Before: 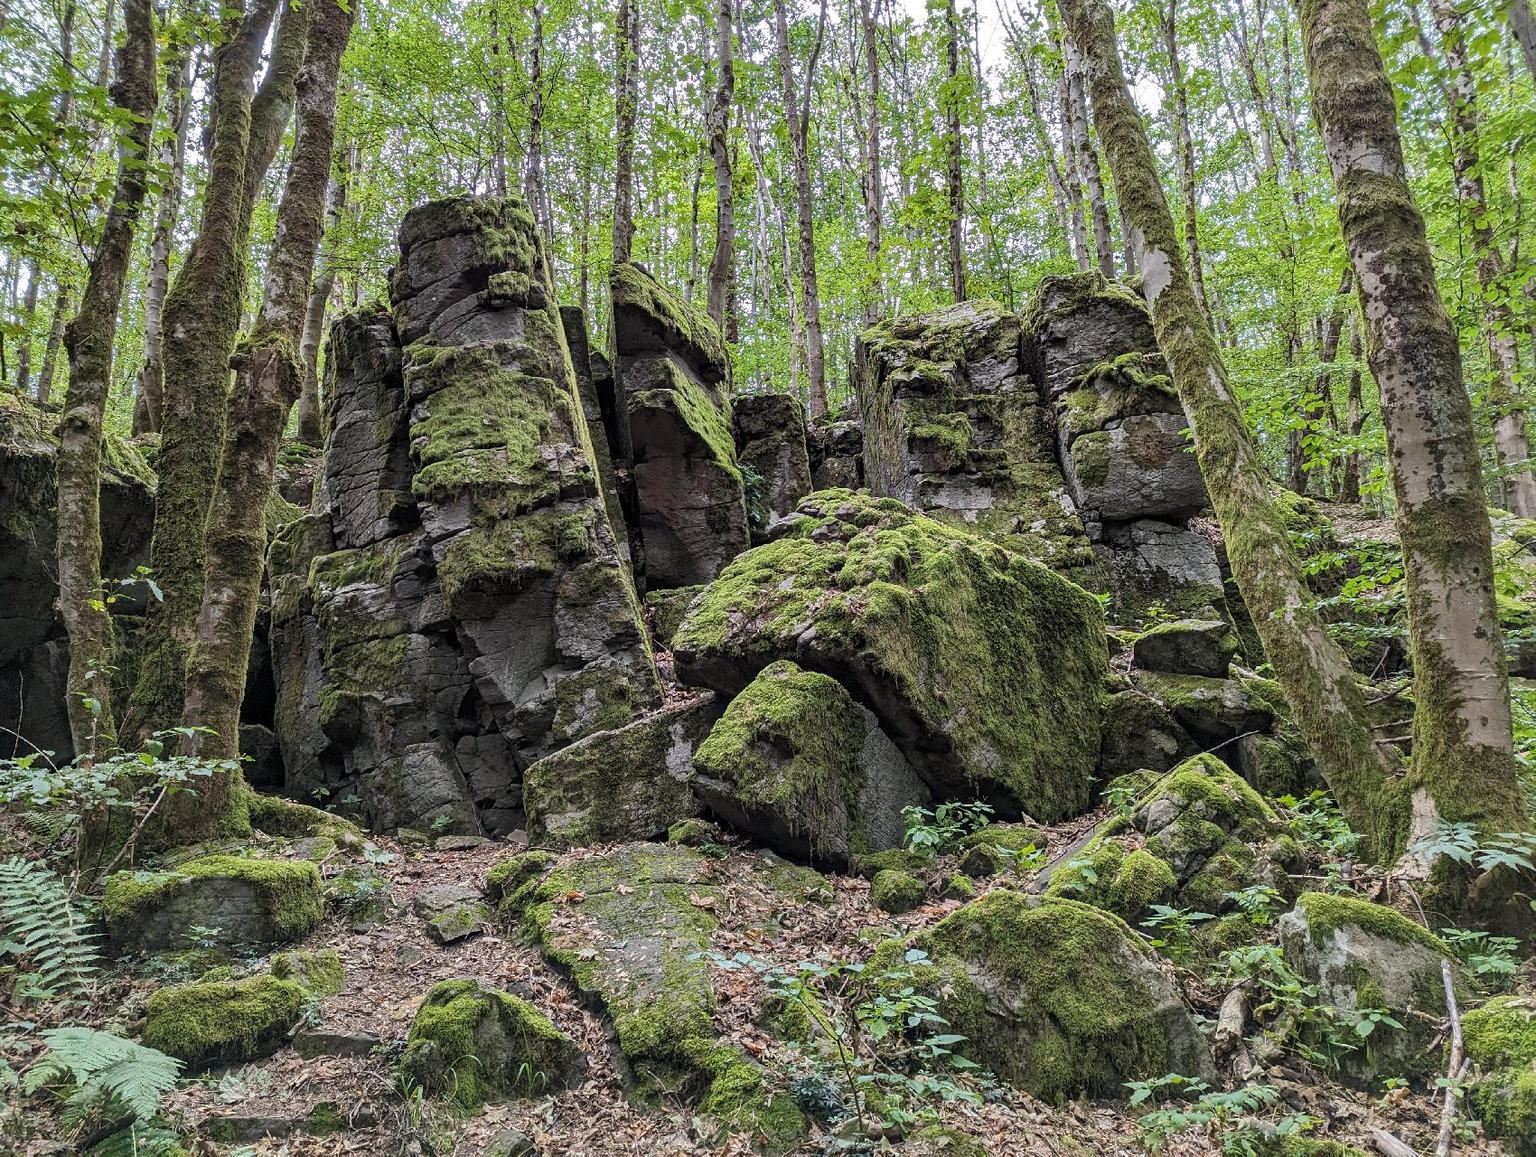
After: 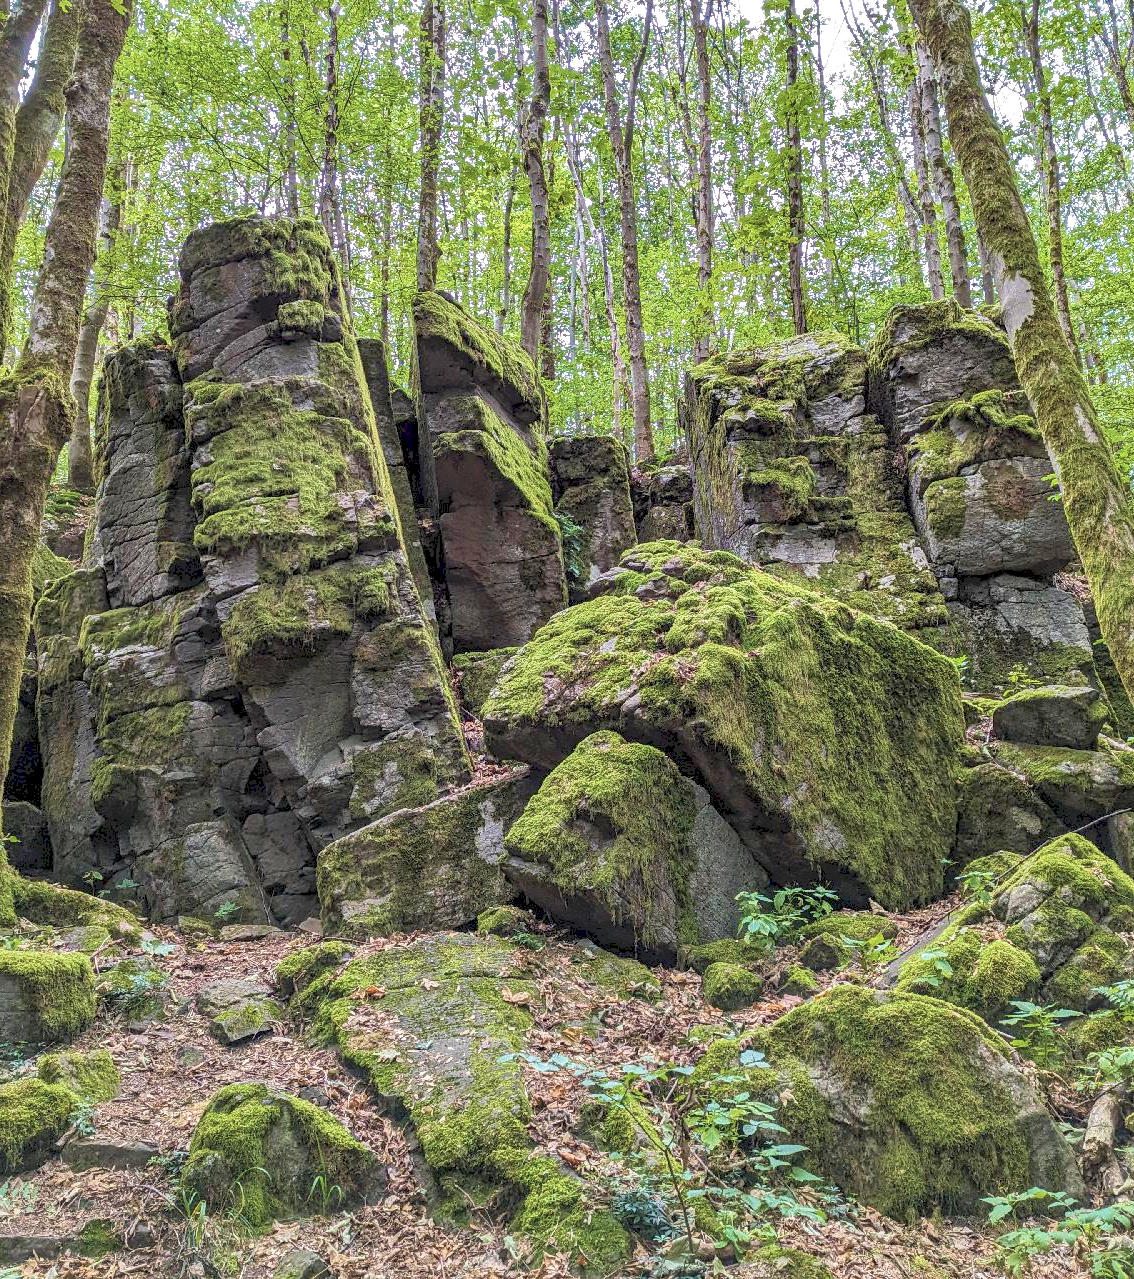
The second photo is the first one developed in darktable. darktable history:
tone curve: curves: ch0 [(0, 0) (0.003, 0.144) (0.011, 0.149) (0.025, 0.159) (0.044, 0.183) (0.069, 0.207) (0.1, 0.236) (0.136, 0.269) (0.177, 0.303) (0.224, 0.339) (0.277, 0.38) (0.335, 0.428) (0.399, 0.478) (0.468, 0.539) (0.543, 0.604) (0.623, 0.679) (0.709, 0.755) (0.801, 0.836) (0.898, 0.918) (1, 1)], preserve colors none
shadows and highlights: radius 337.17, shadows 29.01, soften with gaussian
exposure: black level correction 0.001, compensate highlight preservation false
local contrast: on, module defaults
crop and rotate: left 15.446%, right 17.836%
velvia: strength 56%
